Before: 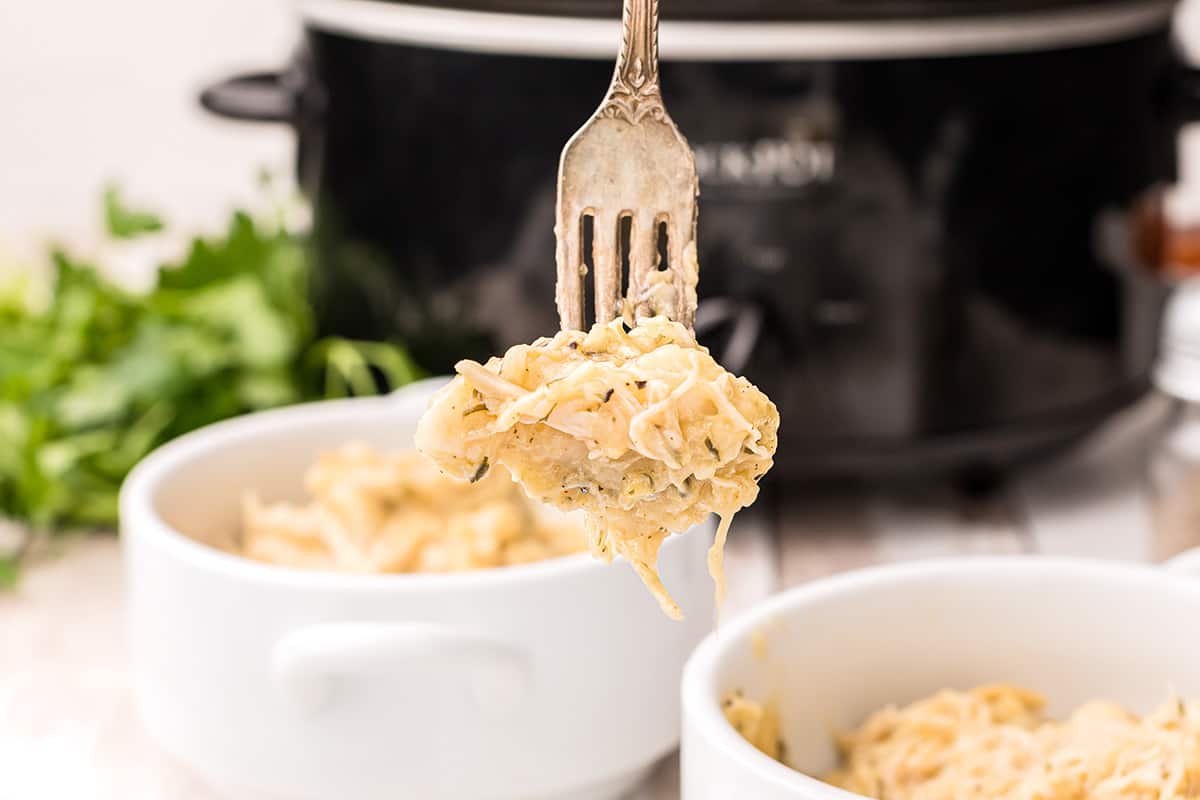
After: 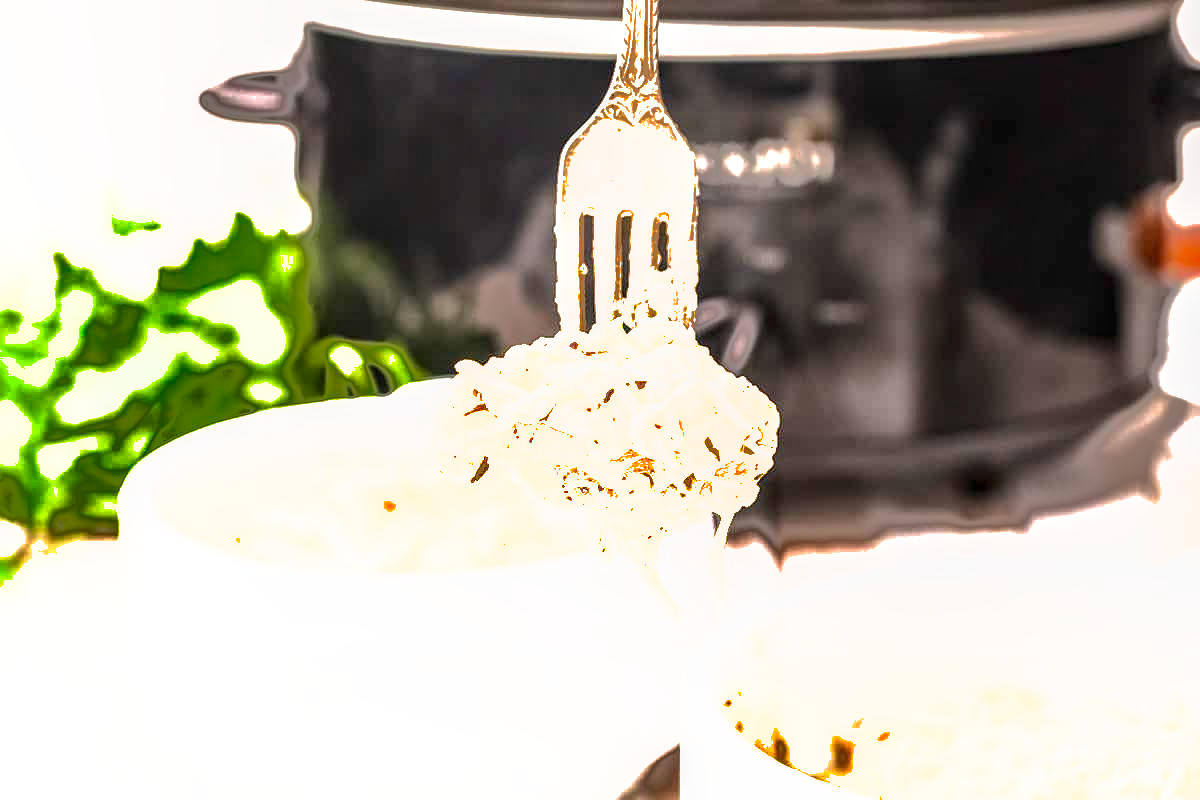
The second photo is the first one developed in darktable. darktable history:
local contrast: detail 130%
contrast brightness saturation: saturation 0.124
exposure: black level correction 0, exposure 1.455 EV, compensate exposure bias true, compensate highlight preservation false
shadows and highlights: shadows -18.94, highlights -73.71
